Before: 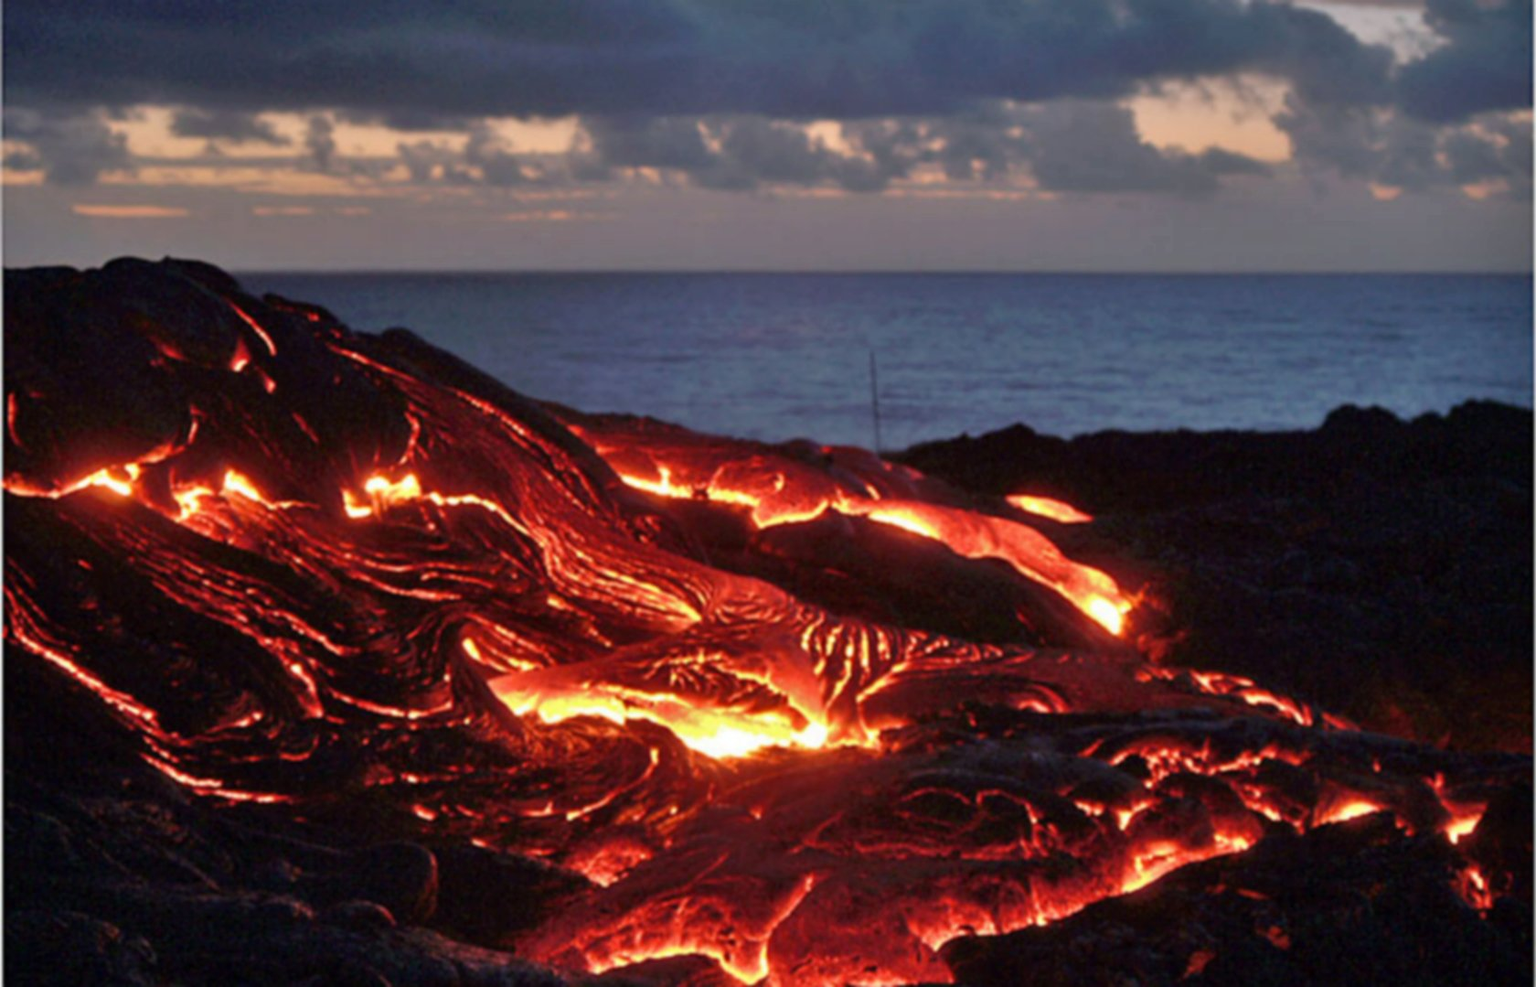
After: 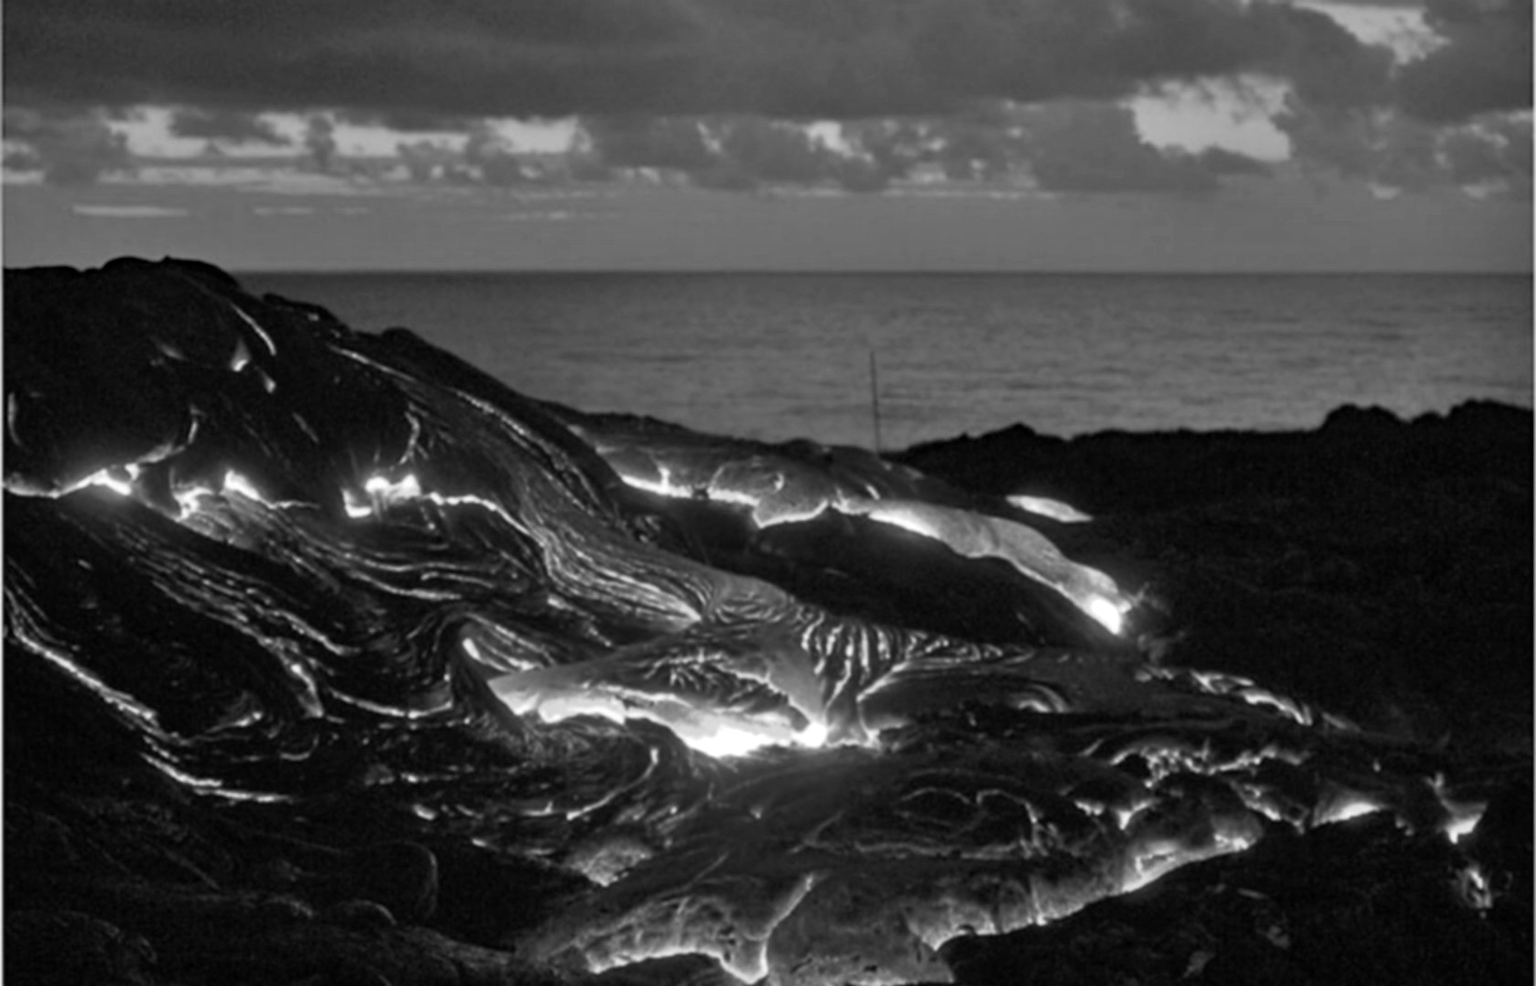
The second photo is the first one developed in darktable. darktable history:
color calibration: output gray [0.22, 0.42, 0.37, 0], gray › normalize channels true, illuminant same as pipeline (D50), adaptation none (bypass), x 0.332, y 0.334, temperature 5007.04 K, gamut compression 0.003
haze removal: compatibility mode true, adaptive false
